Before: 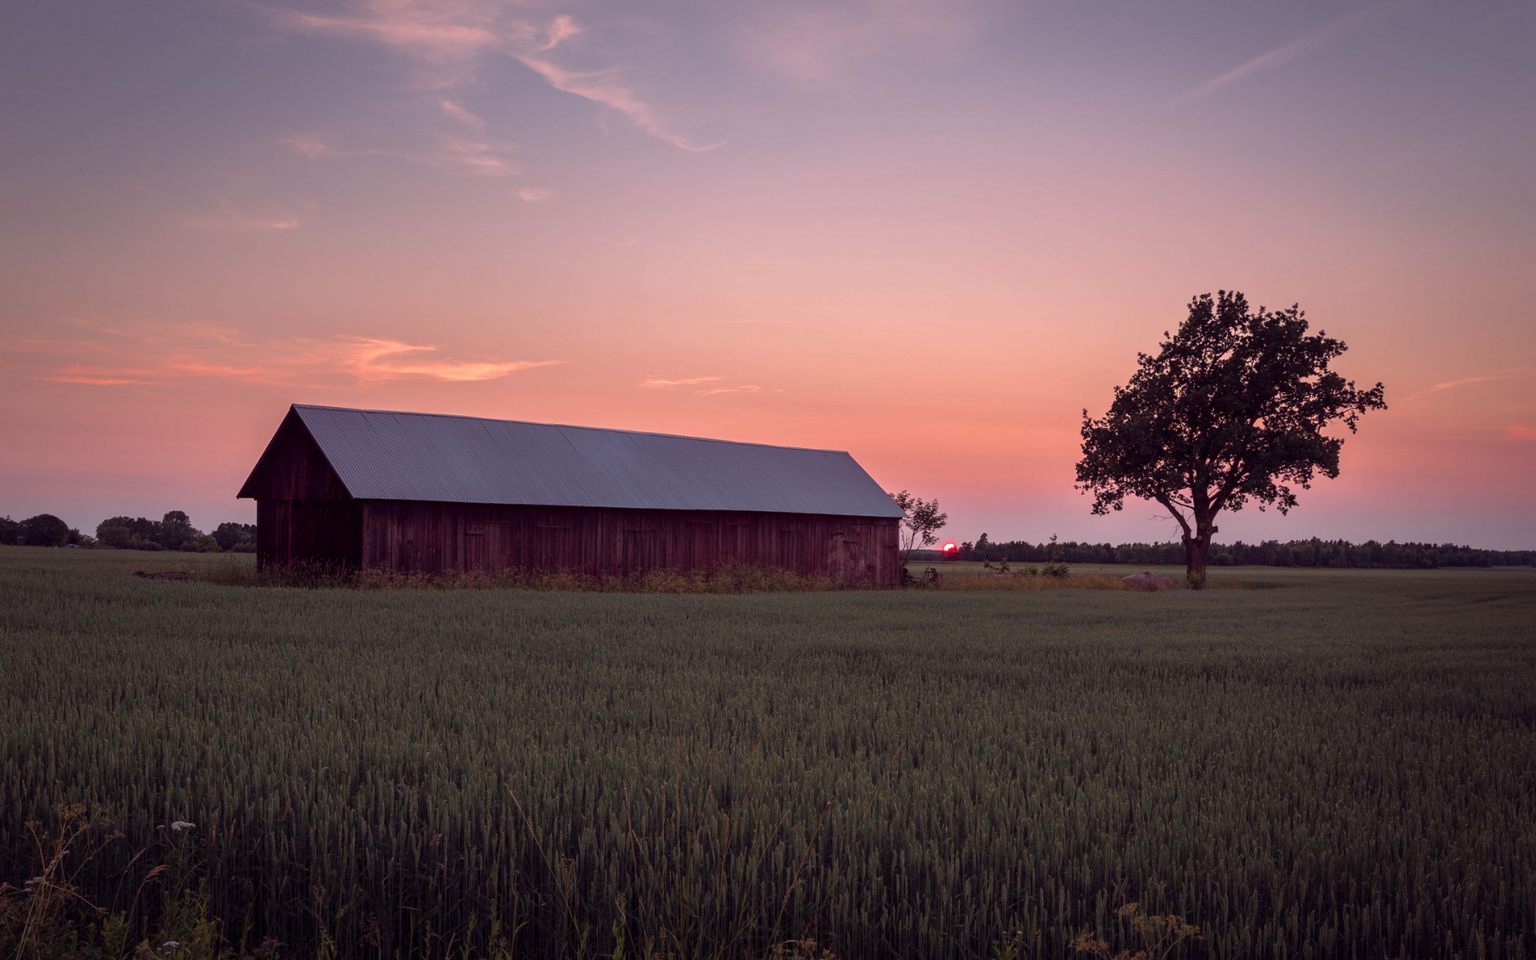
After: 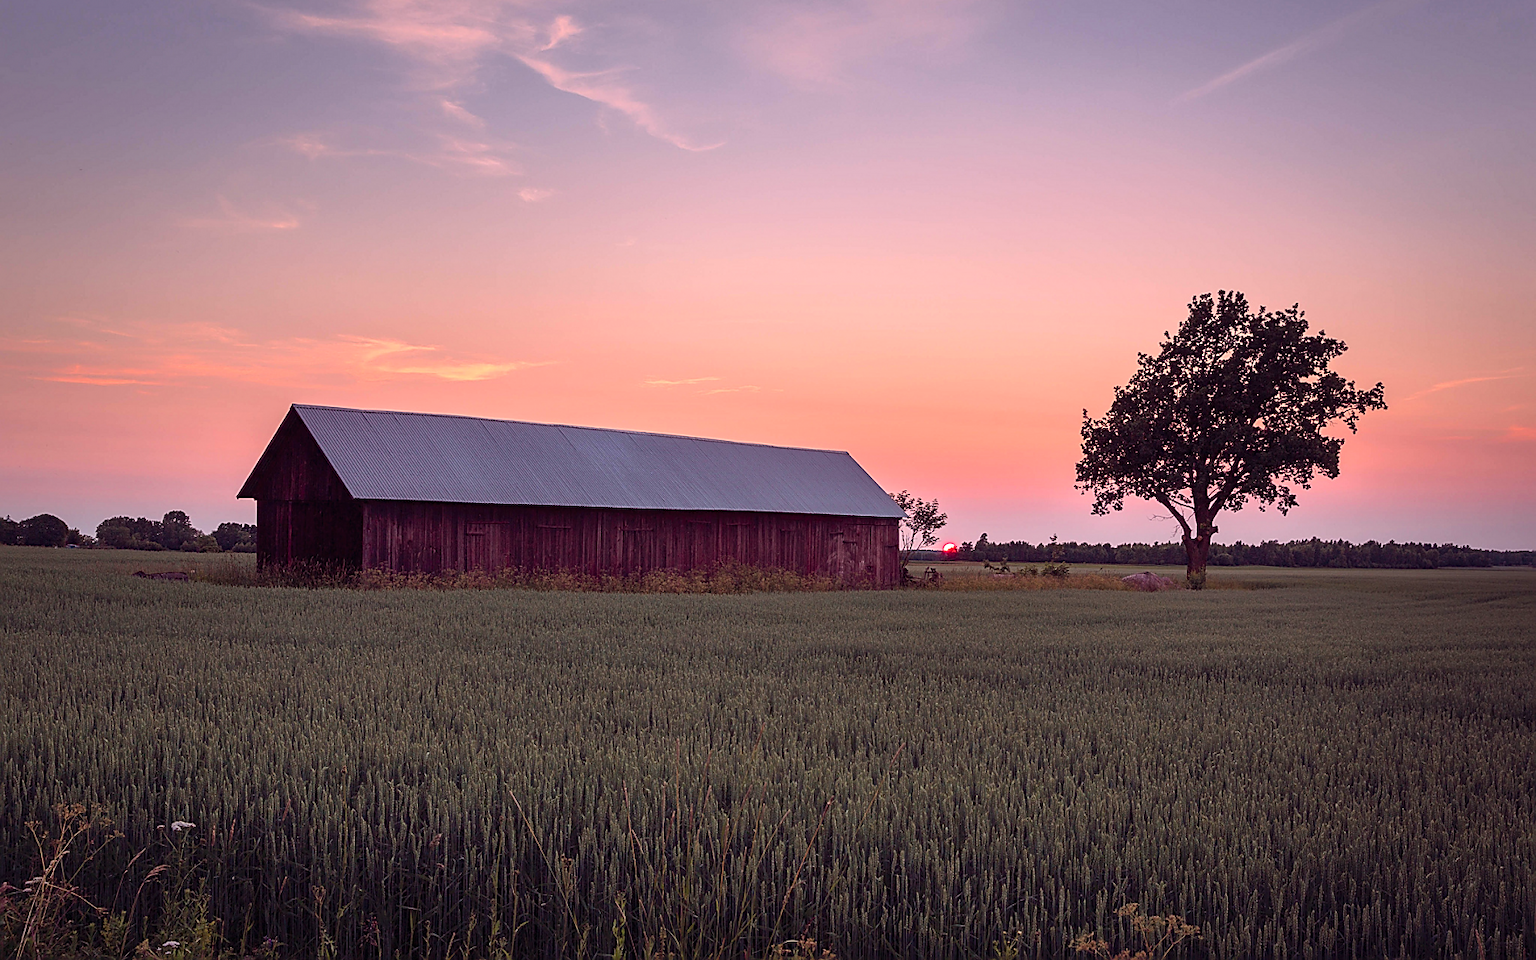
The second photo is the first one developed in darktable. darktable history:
contrast brightness saturation: contrast 0.196, brightness 0.155, saturation 0.222
sharpen: radius 1.417, amount 1.238, threshold 0.621
shadows and highlights: shadows 35.05, highlights -35.1, soften with gaussian
